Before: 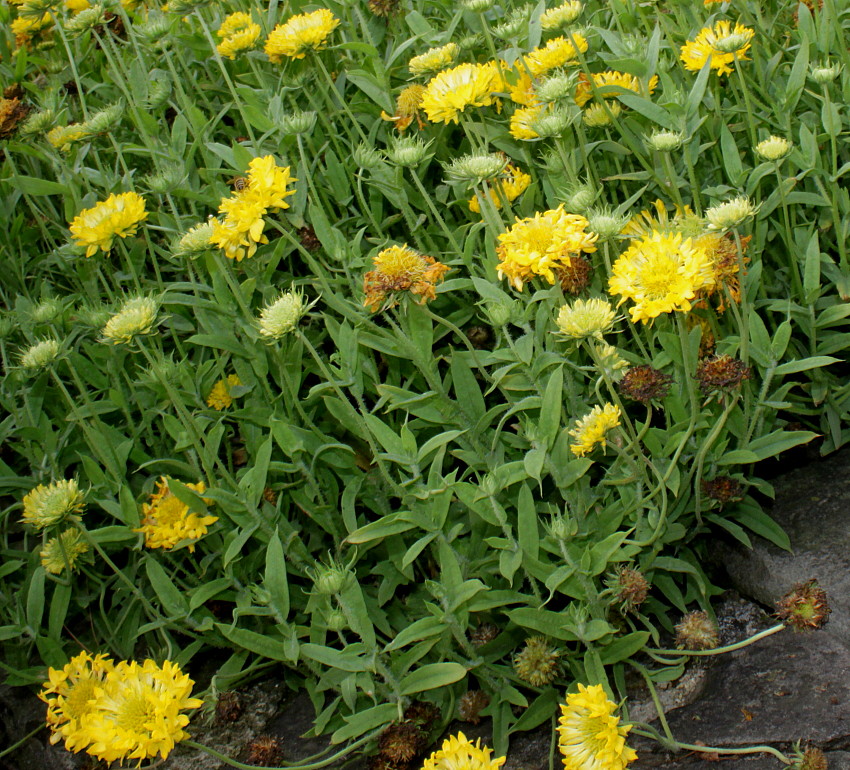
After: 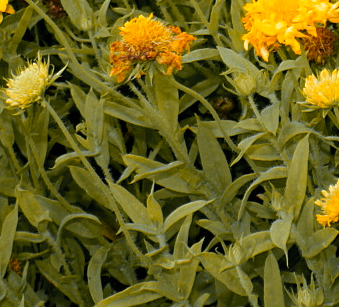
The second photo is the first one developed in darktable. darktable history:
crop: left 30%, top 30%, right 30%, bottom 30%
color zones: curves: ch0 [(0, 0.499) (0.143, 0.5) (0.286, 0.5) (0.429, 0.476) (0.571, 0.284) (0.714, 0.243) (0.857, 0.449) (1, 0.499)]; ch1 [(0, 0.532) (0.143, 0.645) (0.286, 0.696) (0.429, 0.211) (0.571, 0.504) (0.714, 0.493) (0.857, 0.495) (1, 0.532)]; ch2 [(0, 0.5) (0.143, 0.5) (0.286, 0.427) (0.429, 0.324) (0.571, 0.5) (0.714, 0.5) (0.857, 0.5) (1, 0.5)]
